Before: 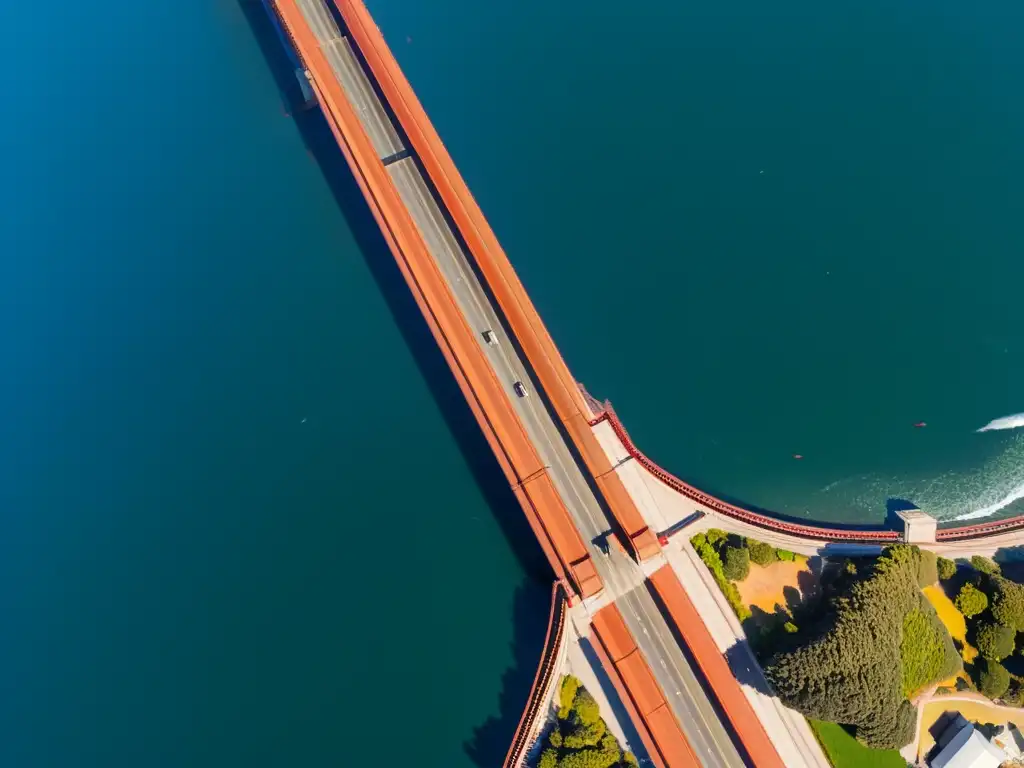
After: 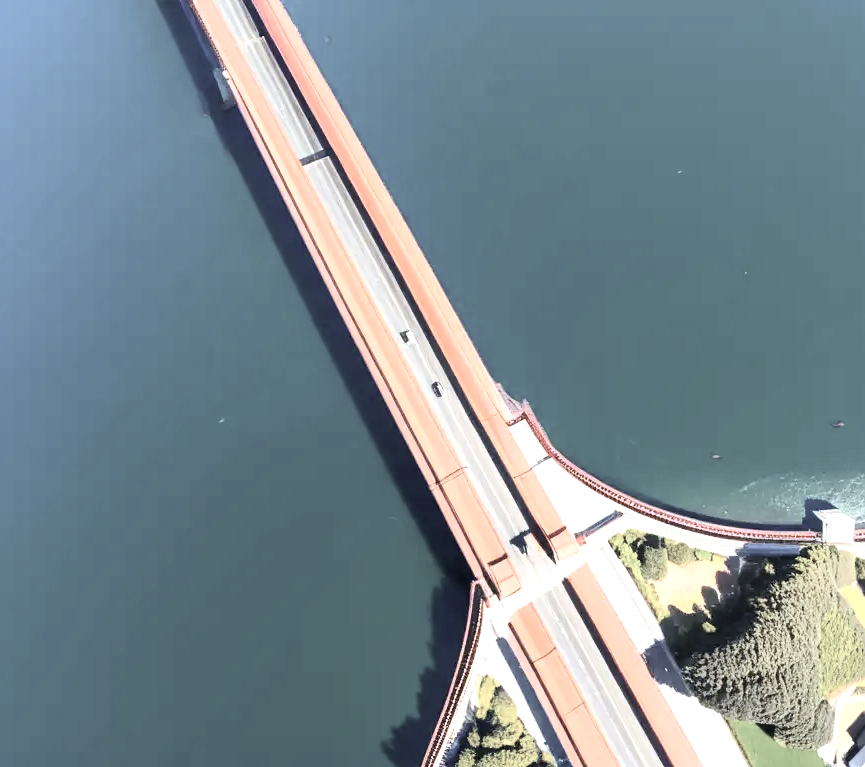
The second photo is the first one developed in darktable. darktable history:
crop: left 8.063%, right 7.405%
color calibration: illuminant as shot in camera, x 0.378, y 0.381, temperature 4100.47 K
color zones: curves: ch1 [(0, 0.292) (0.001, 0.292) (0.2, 0.264) (0.4, 0.248) (0.6, 0.248) (0.8, 0.264) (0.999, 0.292) (1, 0.292)], mix 40.26%
contrast brightness saturation: contrast 0.196, brightness 0.164, saturation 0.216
exposure: black level correction 0.001, exposure 1.042 EV, compensate highlight preservation false
